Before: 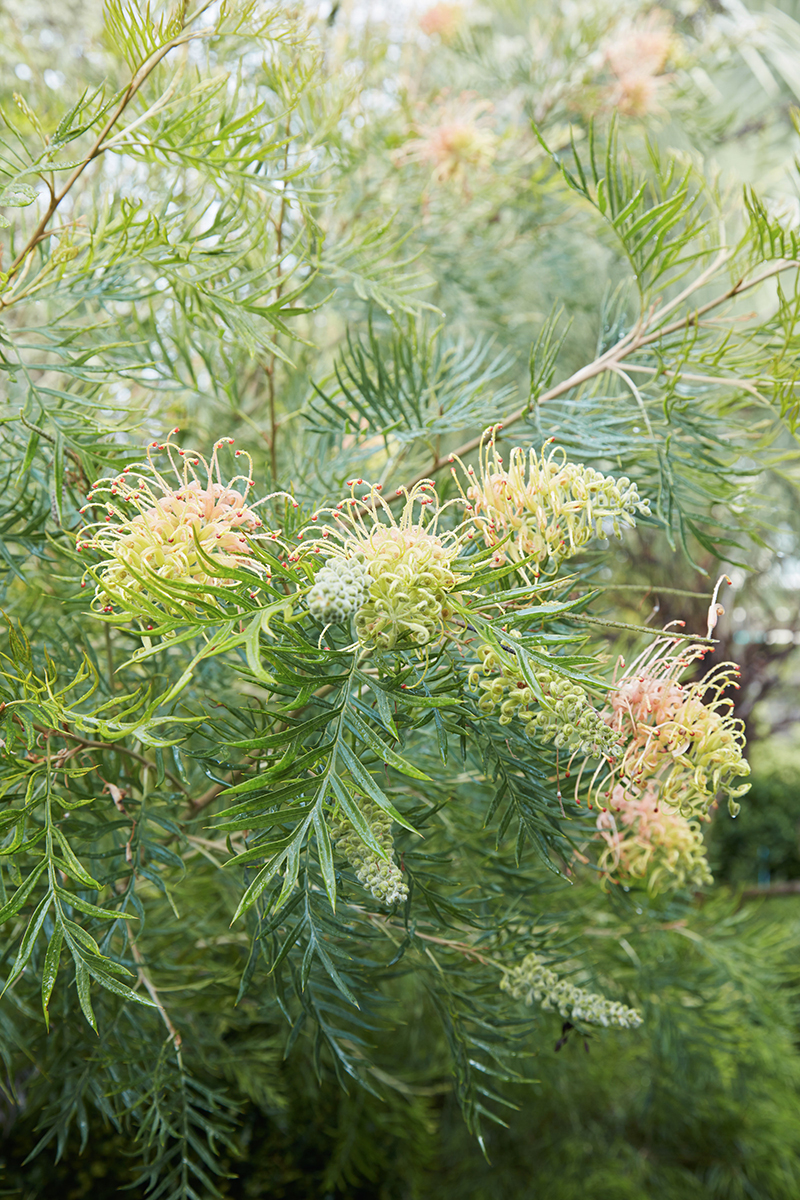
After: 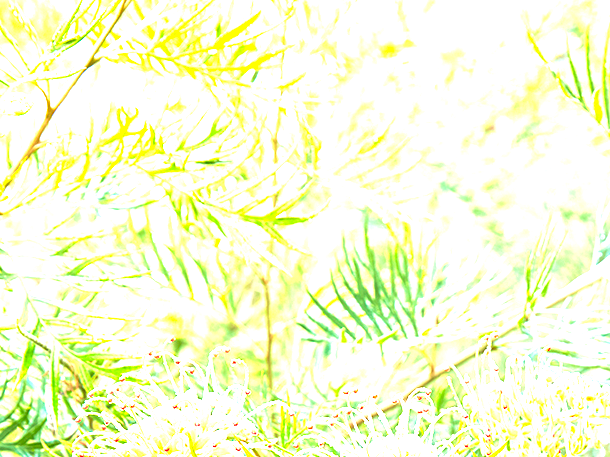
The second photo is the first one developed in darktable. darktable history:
contrast brightness saturation: saturation 0.13
exposure: black level correction 0, exposure 2 EV, compensate highlight preservation false
crop: left 0.579%, top 7.627%, right 23.167%, bottom 54.275%
white balance: emerald 1
velvia: strength 30%
